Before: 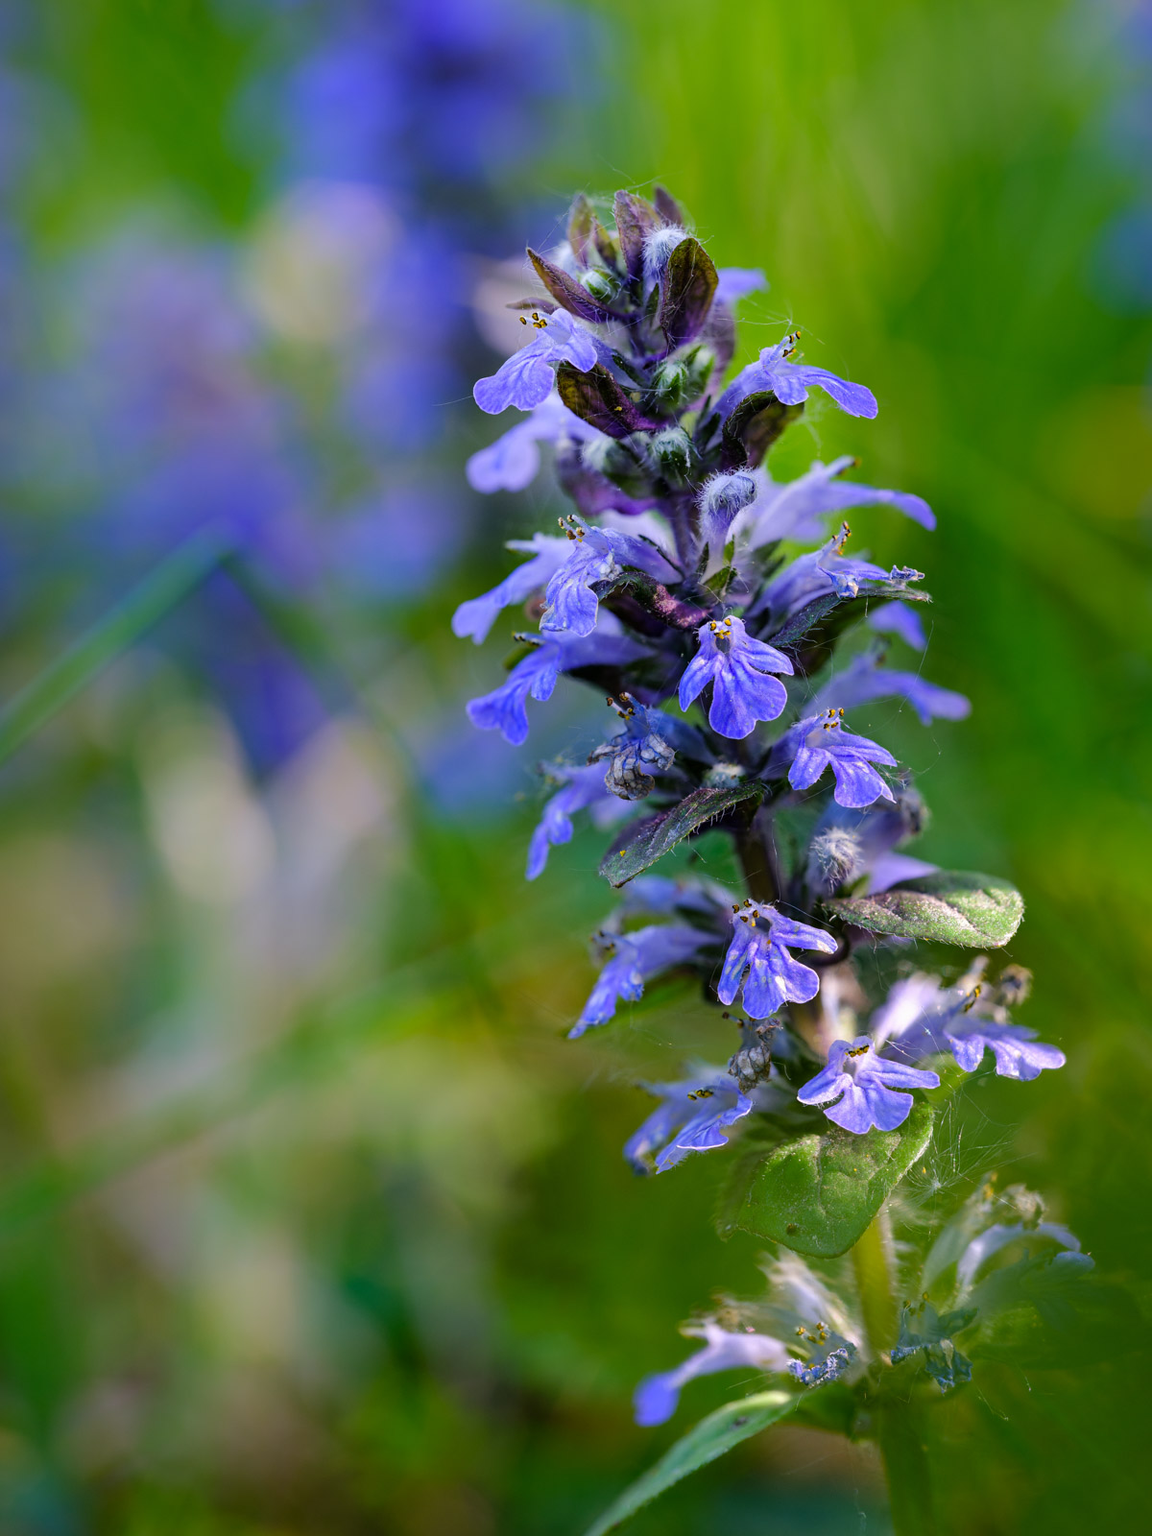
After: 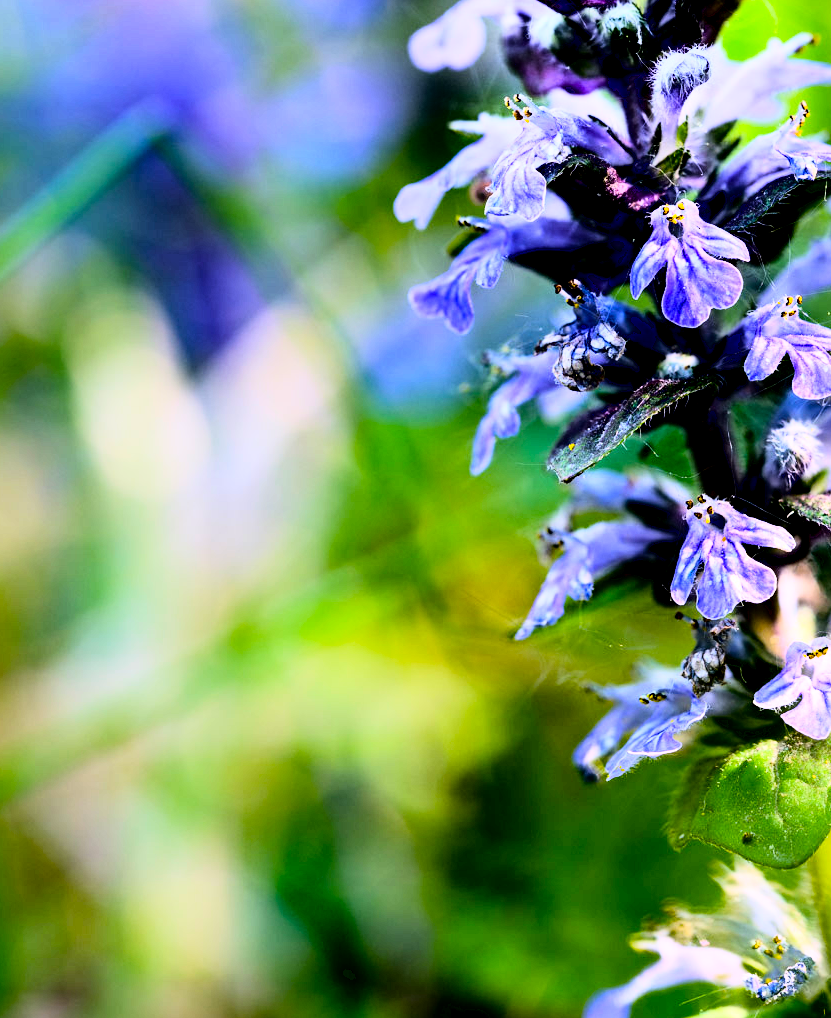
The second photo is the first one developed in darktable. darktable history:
crop: left 6.488%, top 27.668%, right 24.183%, bottom 8.656%
exposure: black level correction 0.025, exposure 0.182 EV, compensate highlight preservation false
rgb curve: curves: ch0 [(0, 0) (0.21, 0.15) (0.24, 0.21) (0.5, 0.75) (0.75, 0.96) (0.89, 0.99) (1, 1)]; ch1 [(0, 0.02) (0.21, 0.13) (0.25, 0.2) (0.5, 0.67) (0.75, 0.9) (0.89, 0.97) (1, 1)]; ch2 [(0, 0.02) (0.21, 0.13) (0.25, 0.2) (0.5, 0.67) (0.75, 0.9) (0.89, 0.97) (1, 1)], compensate middle gray true
